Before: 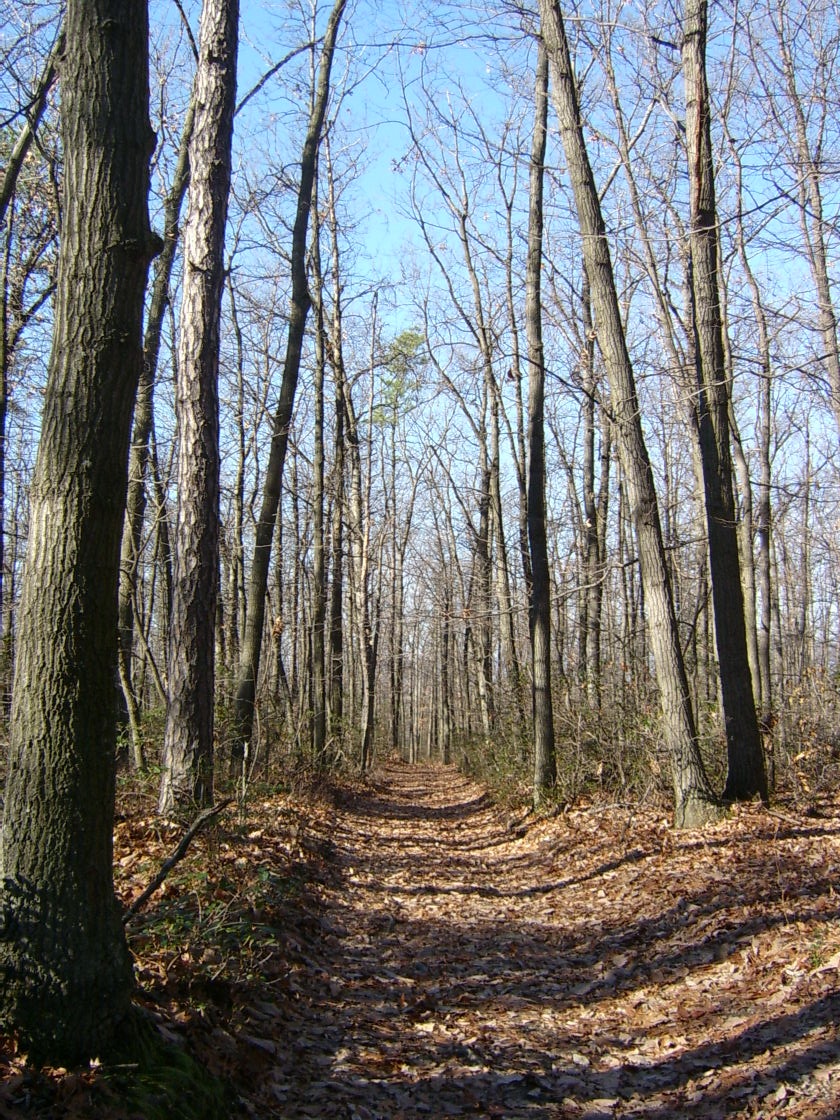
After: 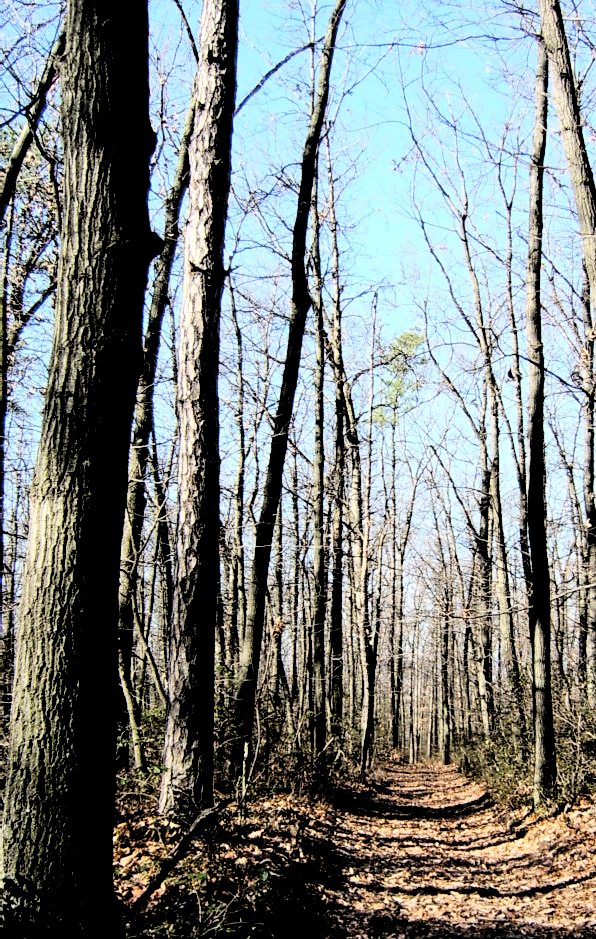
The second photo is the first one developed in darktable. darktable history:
contrast brightness saturation: contrast 0.204, brightness 0.161, saturation 0.217
crop: right 29.015%, bottom 16.134%
filmic rgb: middle gray luminance 13.68%, black relative exposure -1.99 EV, white relative exposure 3.08 EV, target black luminance 0%, hardness 1.79, latitude 58.87%, contrast 1.716, highlights saturation mix 5.43%, shadows ↔ highlights balance -37.33%
